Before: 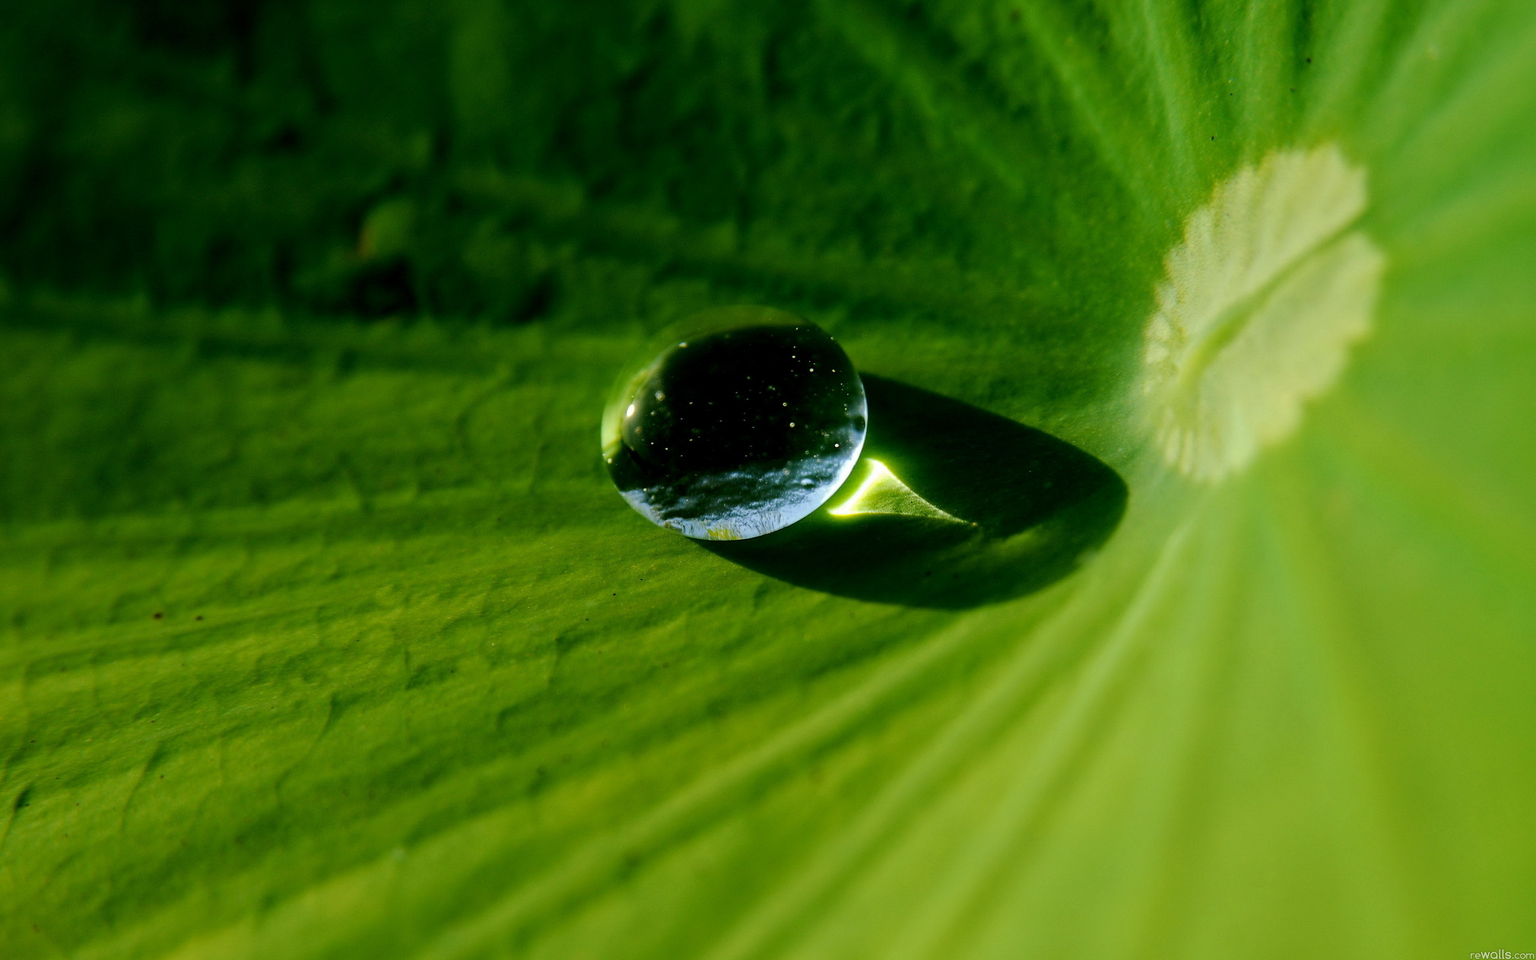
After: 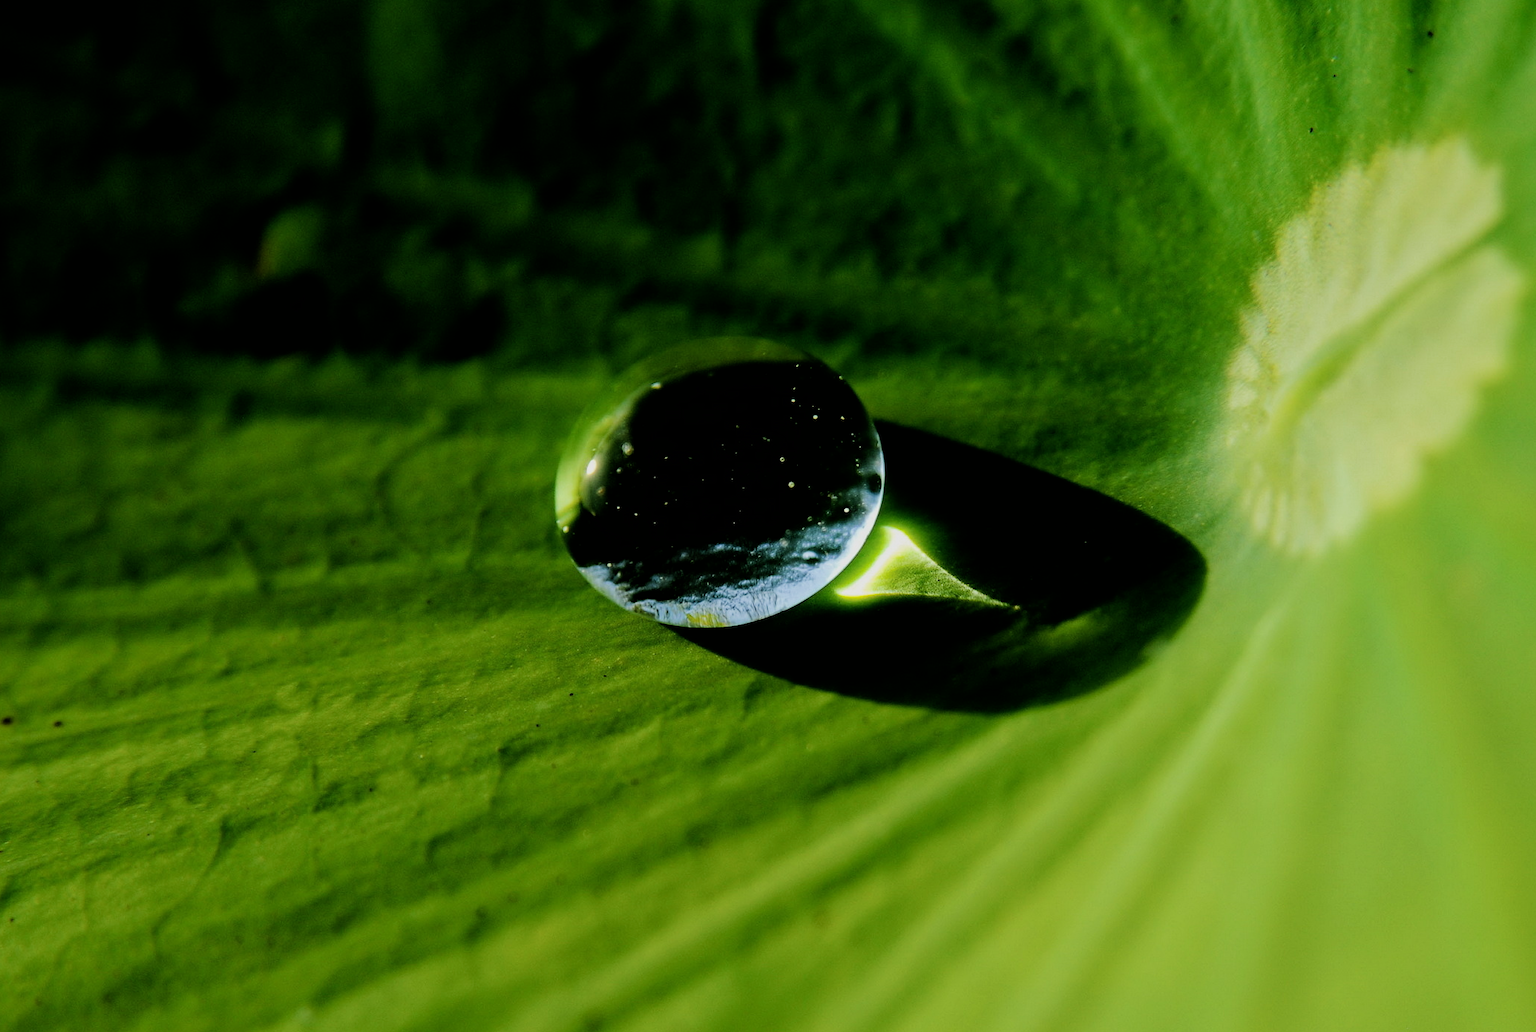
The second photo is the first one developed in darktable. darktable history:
crop: left 9.929%, top 3.475%, right 9.188%, bottom 9.529%
filmic rgb: black relative exposure -5 EV, hardness 2.88, contrast 1.3, highlights saturation mix -30%
